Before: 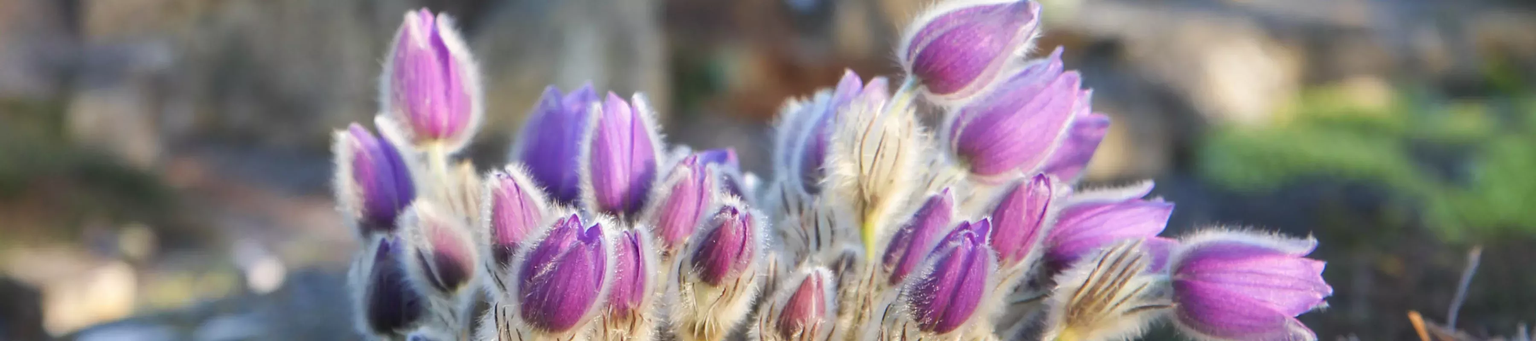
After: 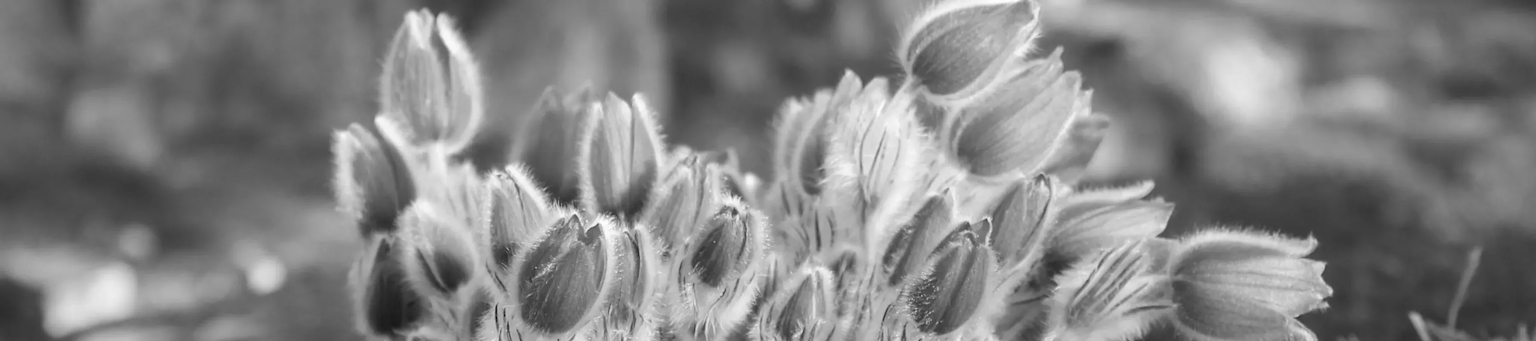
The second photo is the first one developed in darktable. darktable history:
local contrast: mode bilateral grid, contrast 100, coarseness 100, detail 91%, midtone range 0.2
exposure: exposure 0.2 EV, compensate highlight preservation false
monochrome: a 14.95, b -89.96
shadows and highlights: radius 331.84, shadows 53.55, highlights -100, compress 94.63%, highlights color adjustment 73.23%, soften with gaussian
